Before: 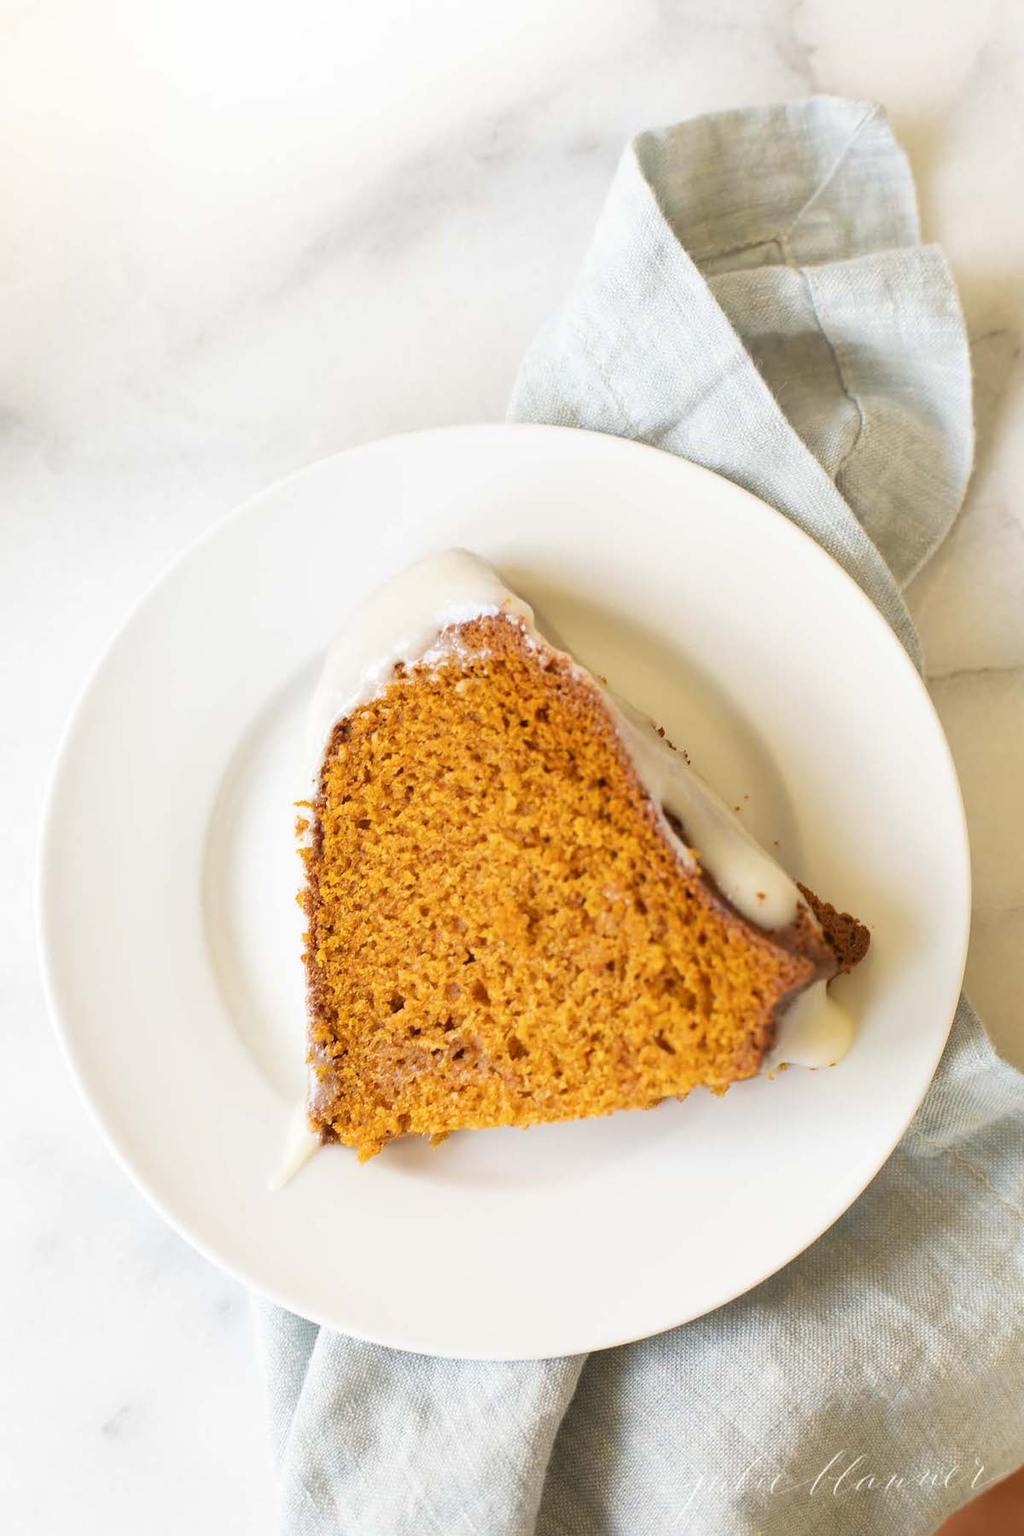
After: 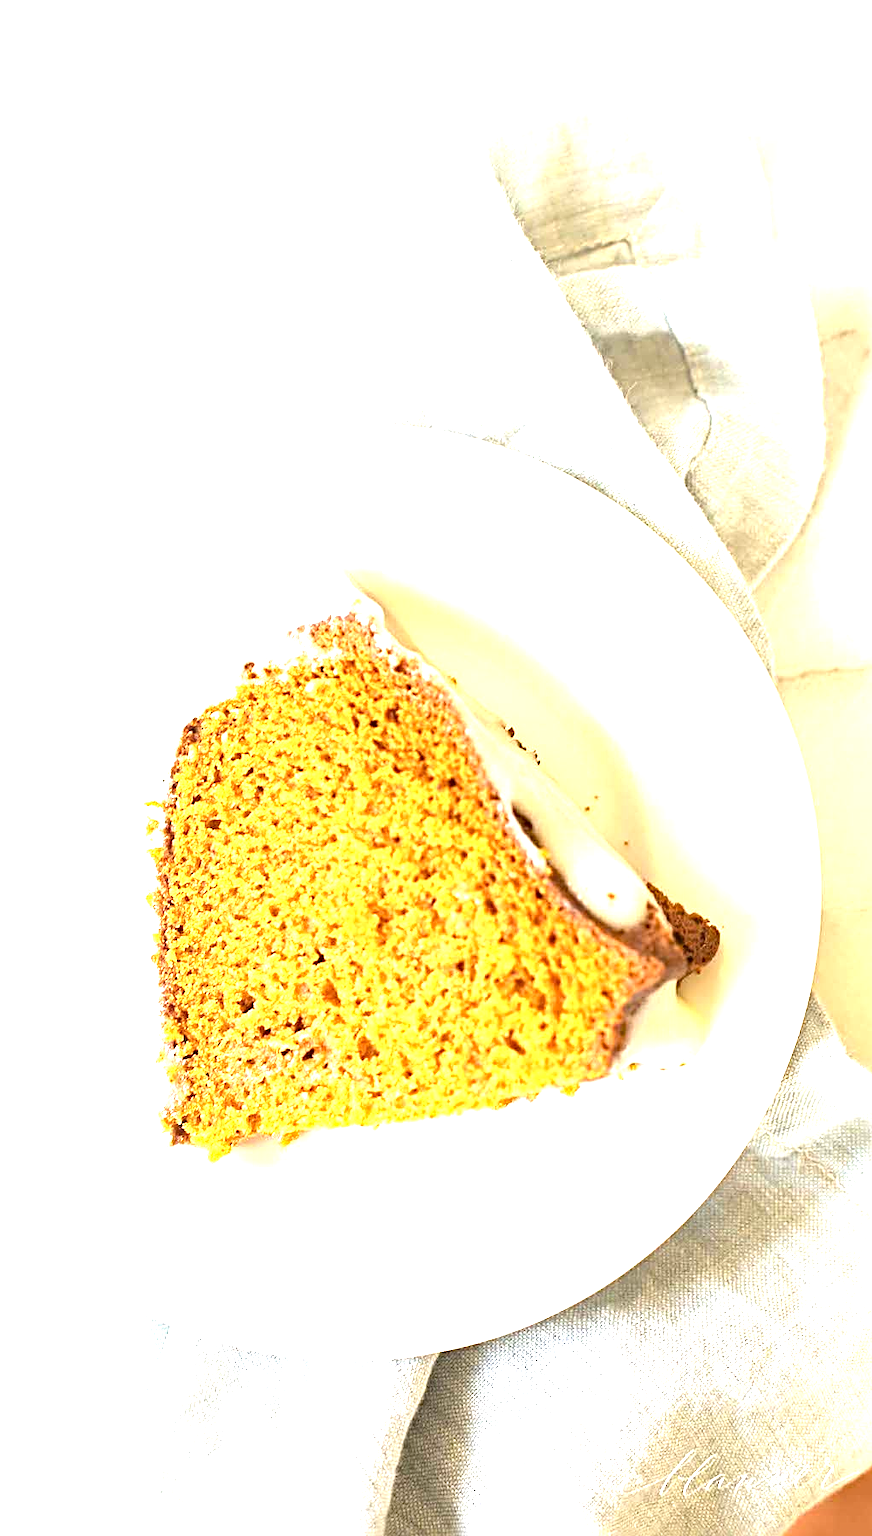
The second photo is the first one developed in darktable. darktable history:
haze removal: compatibility mode true, adaptive false
contrast brightness saturation: saturation -0.056
crop and rotate: left 14.742%
tone equalizer: -8 EV -0.748 EV, -7 EV -0.721 EV, -6 EV -0.59 EV, -5 EV -0.386 EV, -3 EV 0.387 EV, -2 EV 0.6 EV, -1 EV 0.698 EV, +0 EV 0.778 EV
exposure: black level correction 0, exposure 0.947 EV, compensate highlight preservation false
sharpen: radius 3.986
